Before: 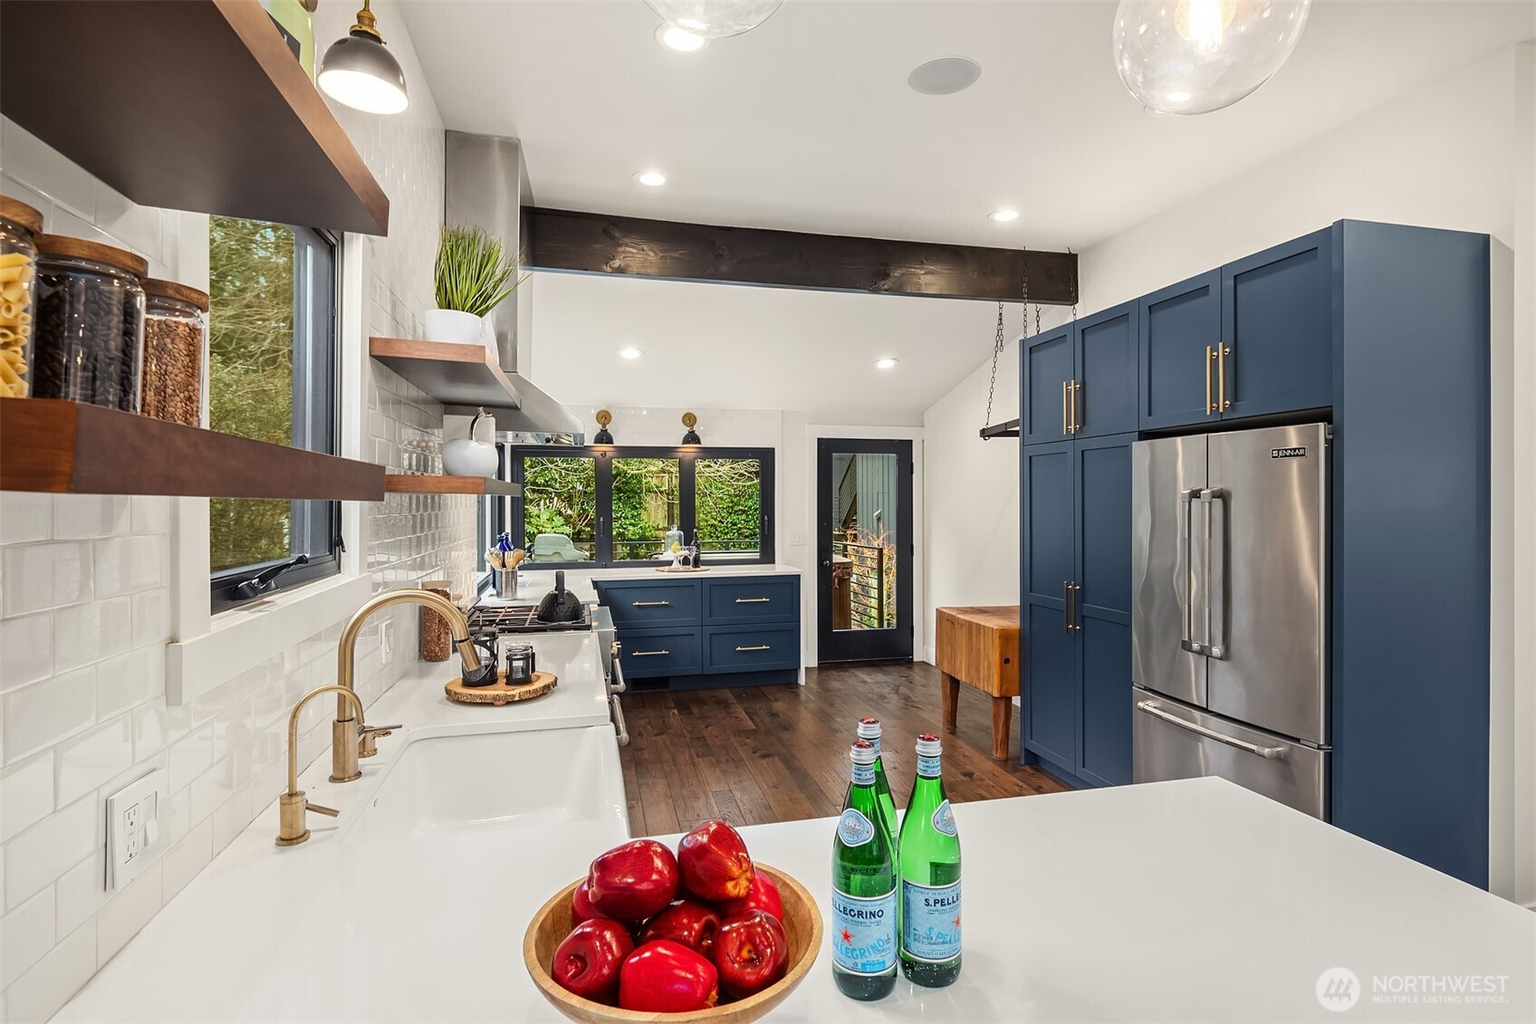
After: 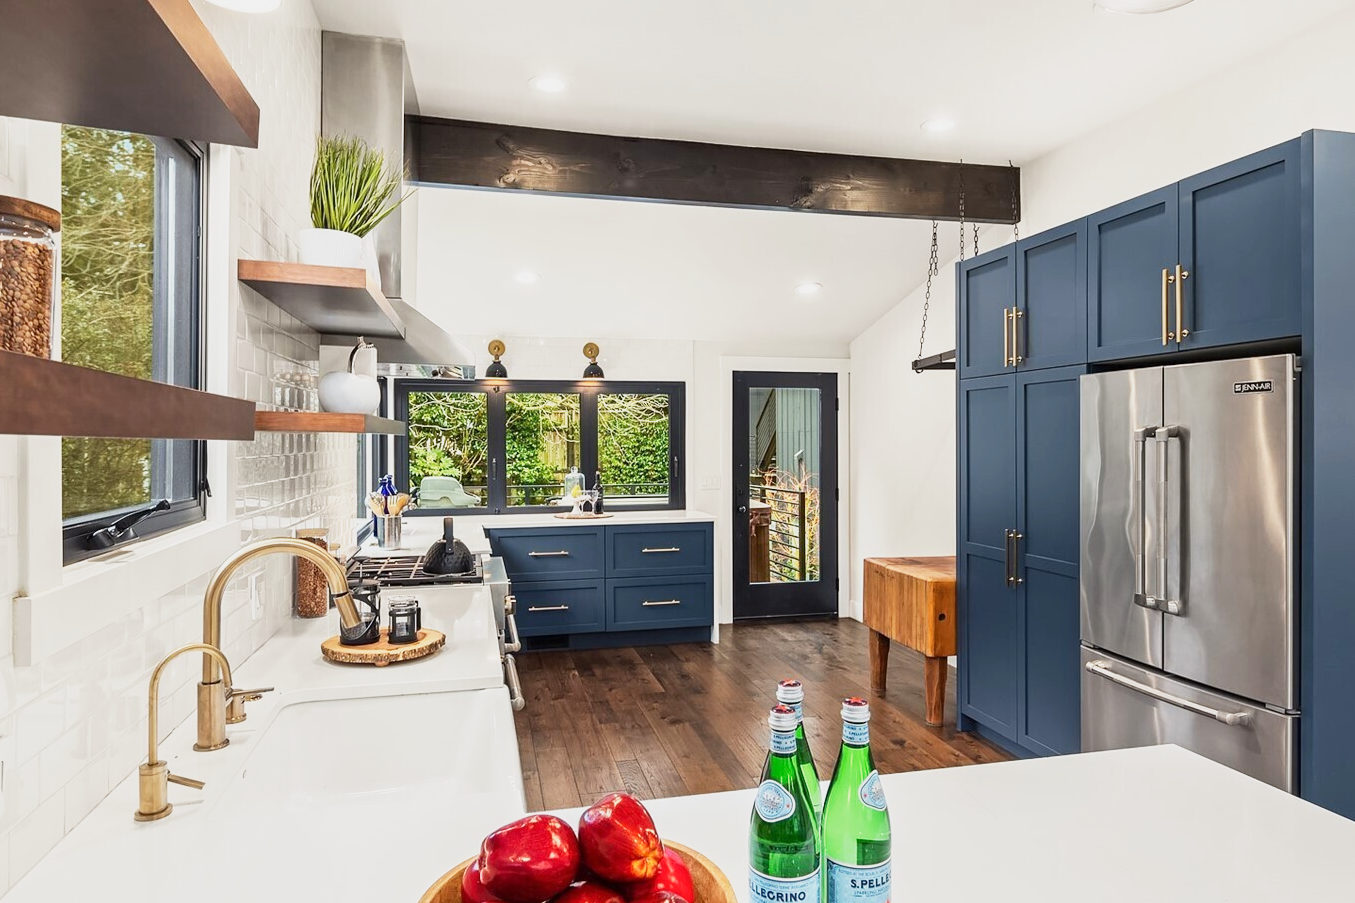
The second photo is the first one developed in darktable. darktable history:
base curve: curves: ch0 [(0, 0) (0.088, 0.125) (0.176, 0.251) (0.354, 0.501) (0.613, 0.749) (1, 0.877)], preserve colors none
crop and rotate: left 10.071%, top 10.071%, right 10.02%, bottom 10.02%
